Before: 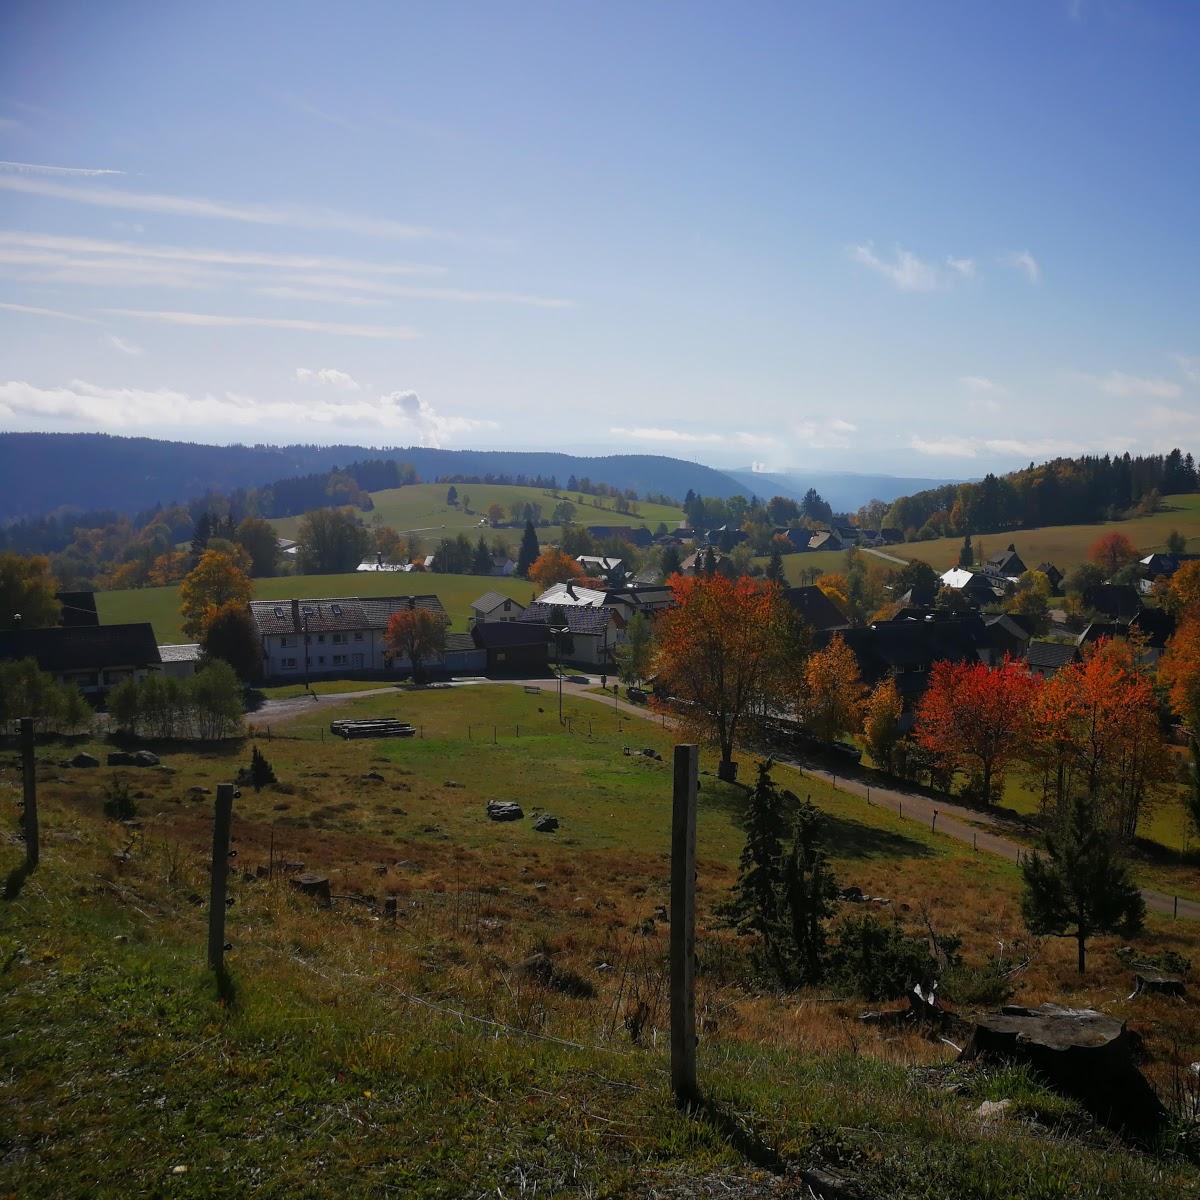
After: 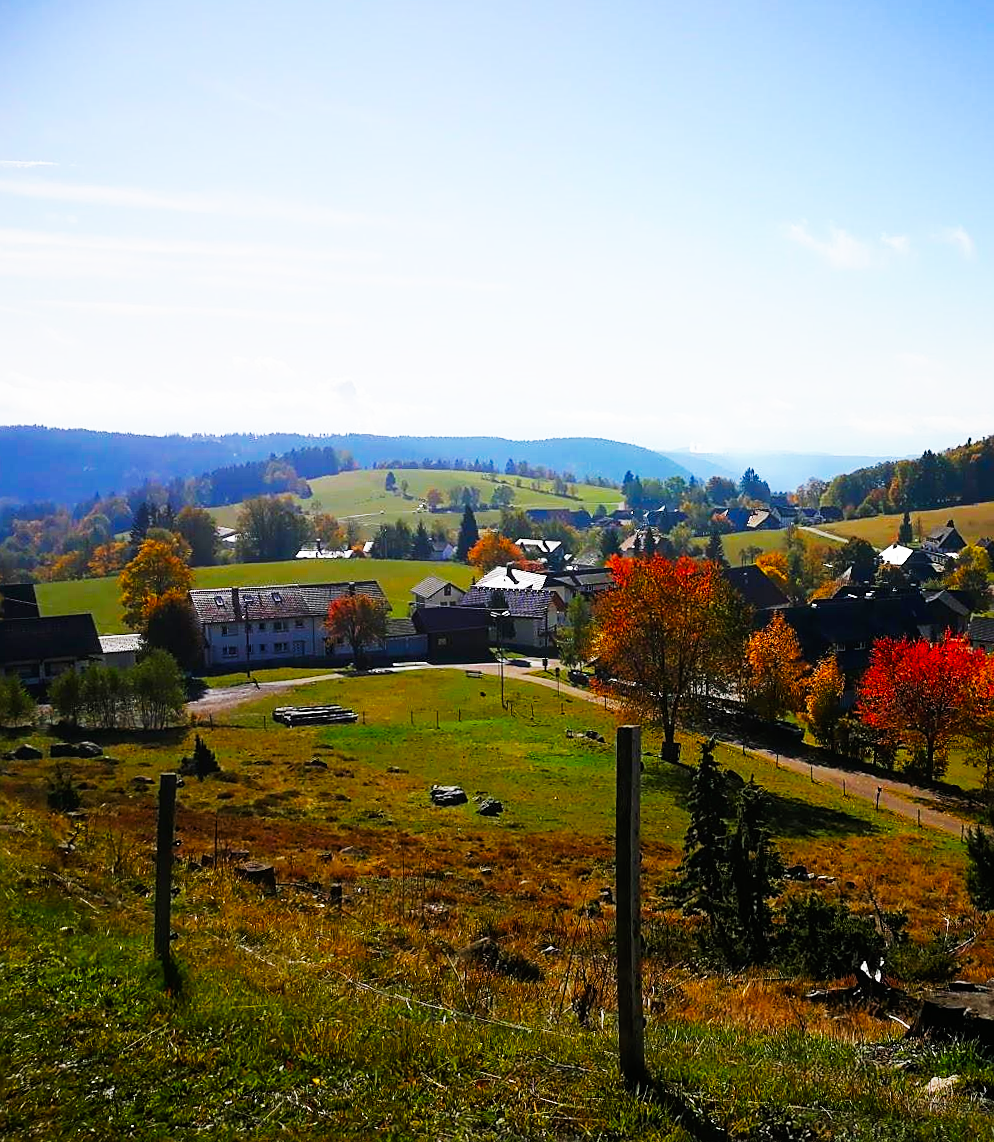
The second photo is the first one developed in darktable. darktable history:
crop and rotate: angle 1°, left 4.281%, top 0.642%, right 11.383%, bottom 2.486%
color balance rgb: perceptual saturation grading › global saturation 20%, global vibrance 20%
sharpen: on, module defaults
base curve: curves: ch0 [(0, 0) (0.007, 0.004) (0.027, 0.03) (0.046, 0.07) (0.207, 0.54) (0.442, 0.872) (0.673, 0.972) (1, 1)], preserve colors none
